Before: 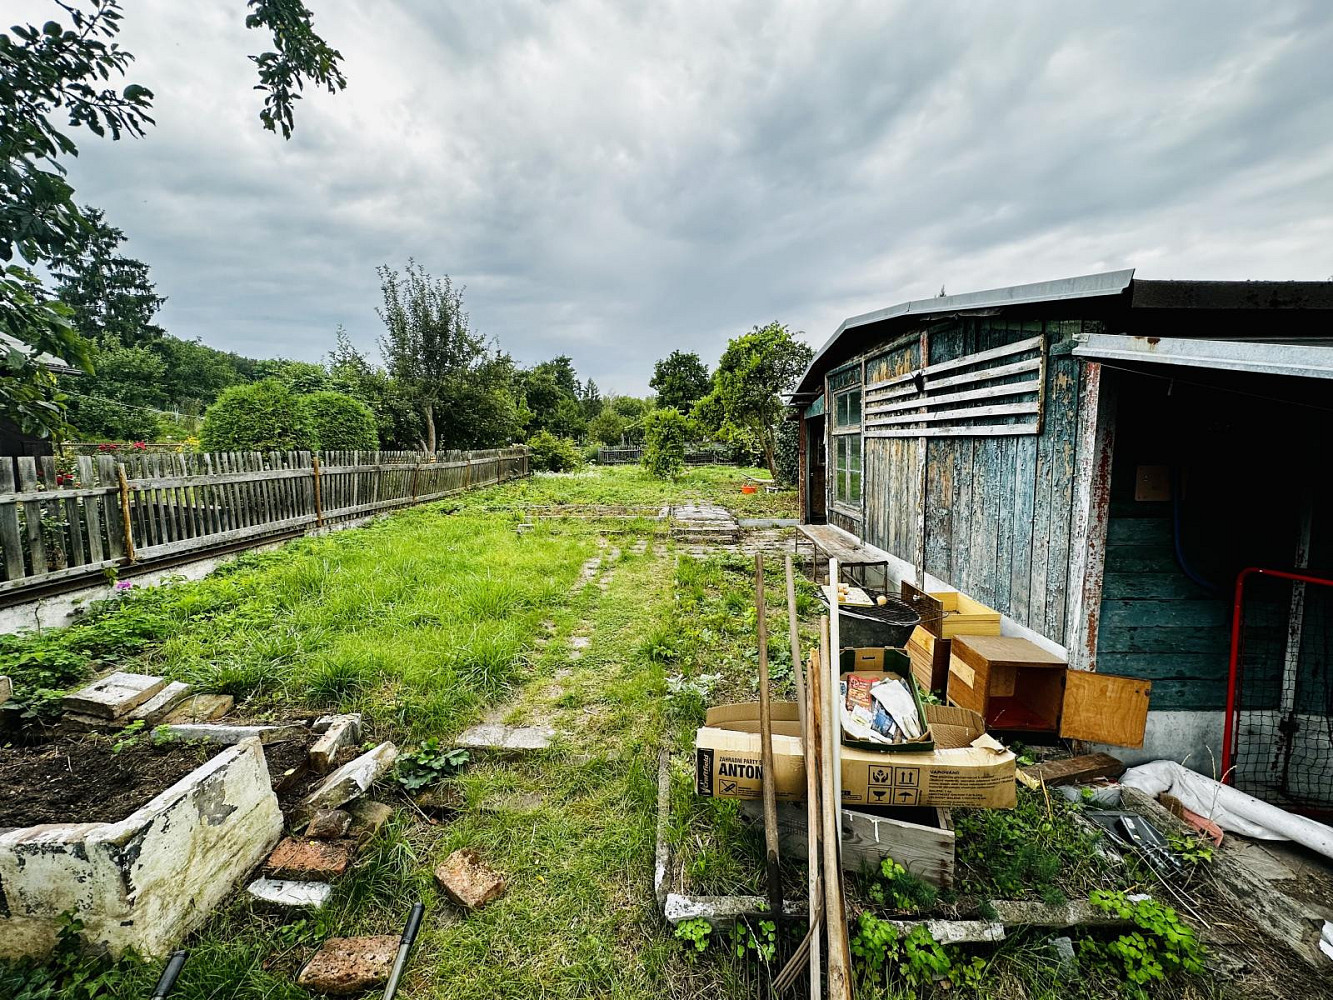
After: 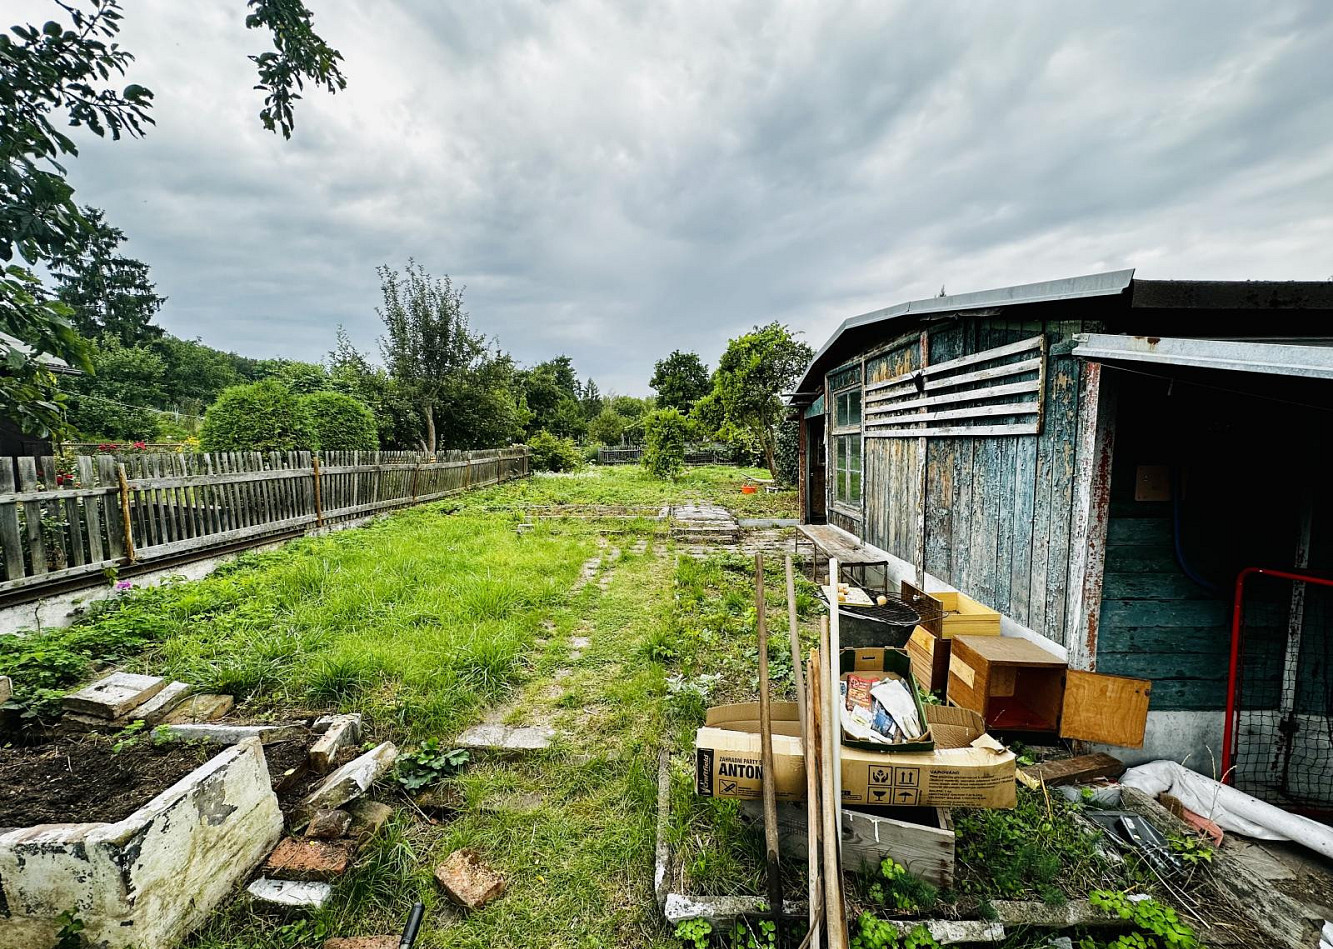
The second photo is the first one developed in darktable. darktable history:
crop and rotate: top 0.004%, bottom 5.02%
